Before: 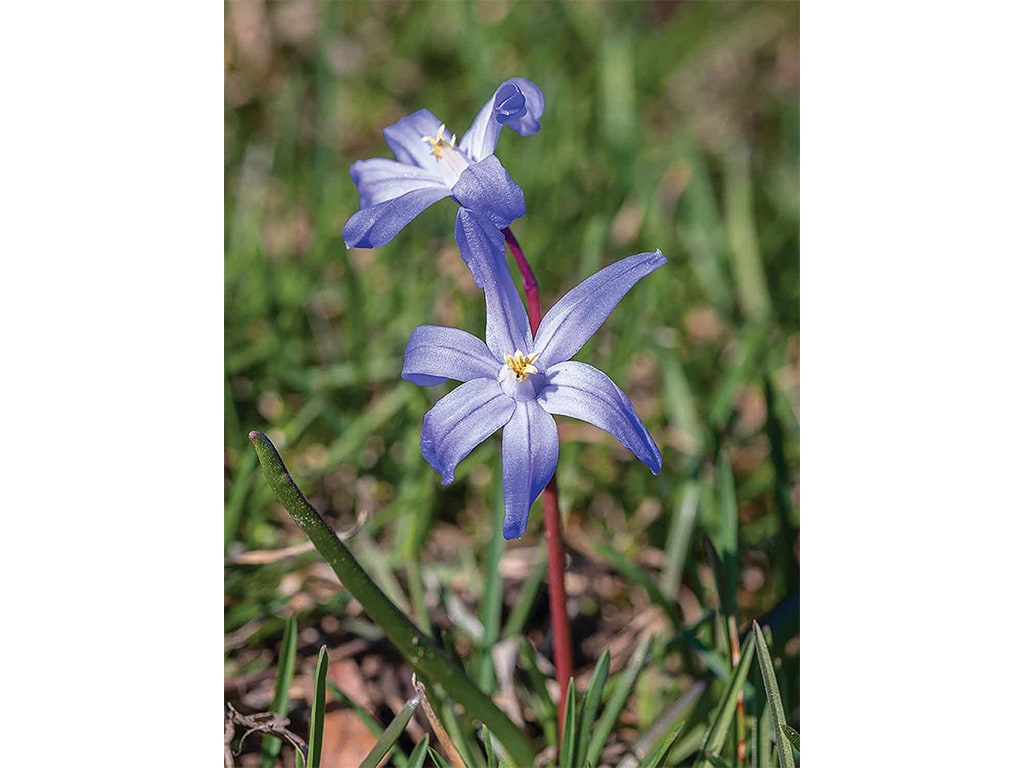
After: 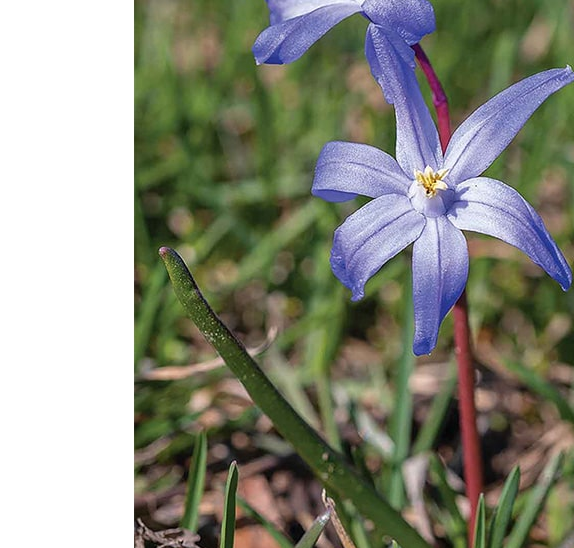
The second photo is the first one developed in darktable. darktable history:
exposure: compensate highlight preservation false
crop: left 8.82%, top 23.999%, right 35.073%, bottom 4.626%
